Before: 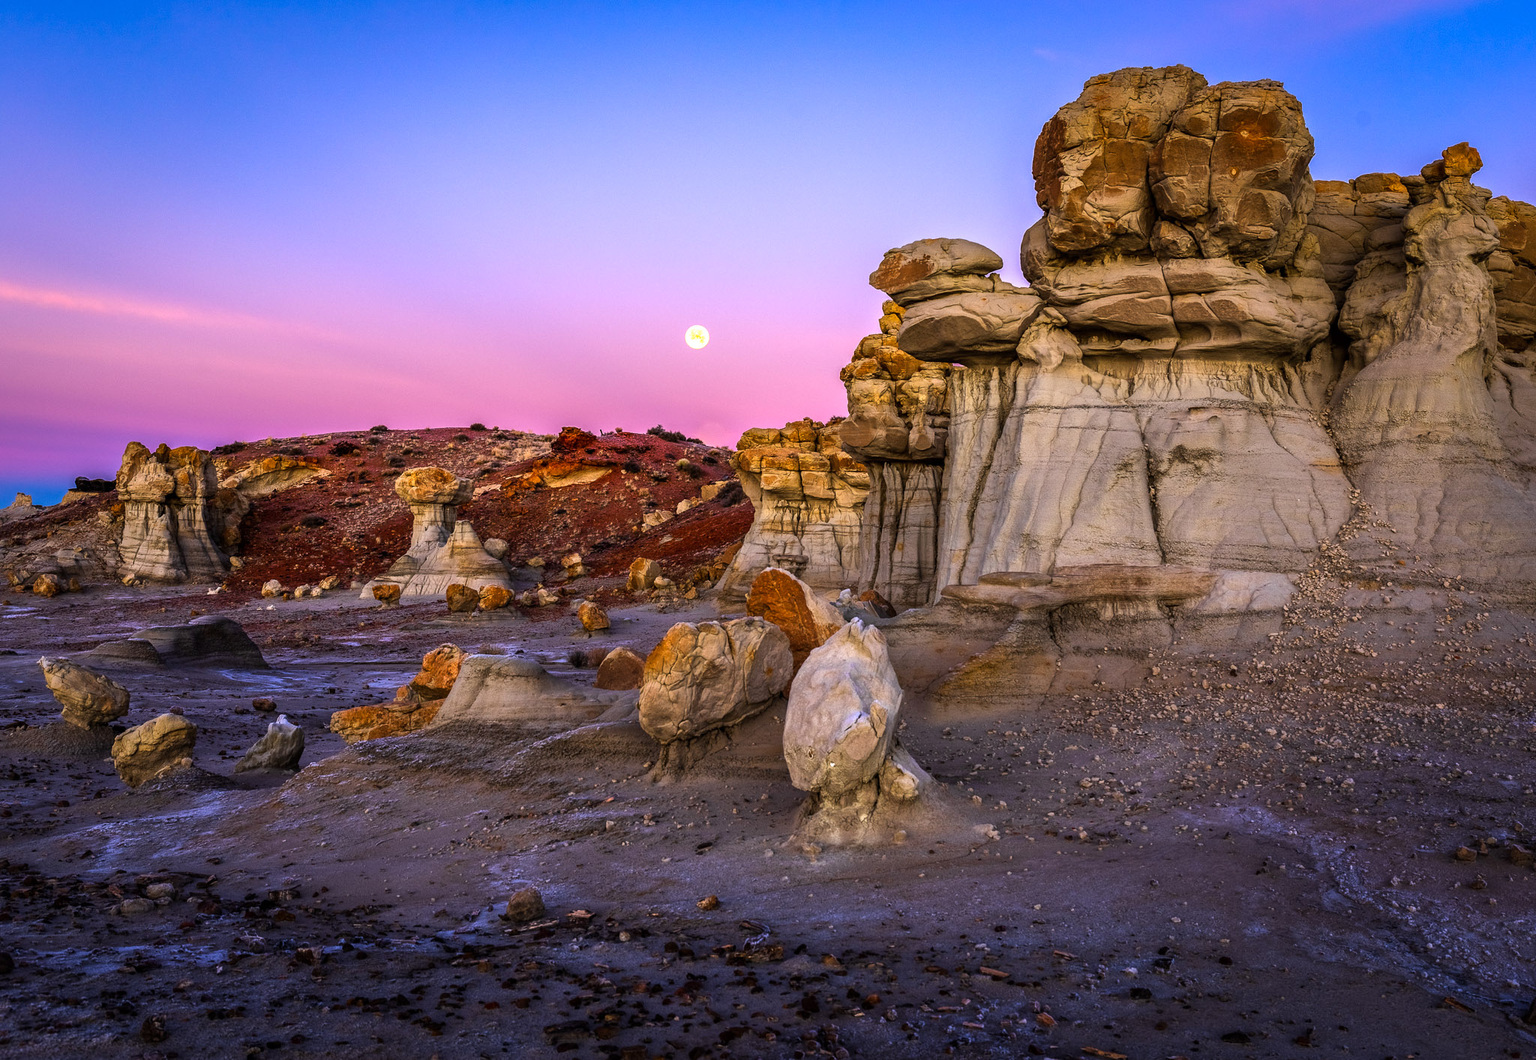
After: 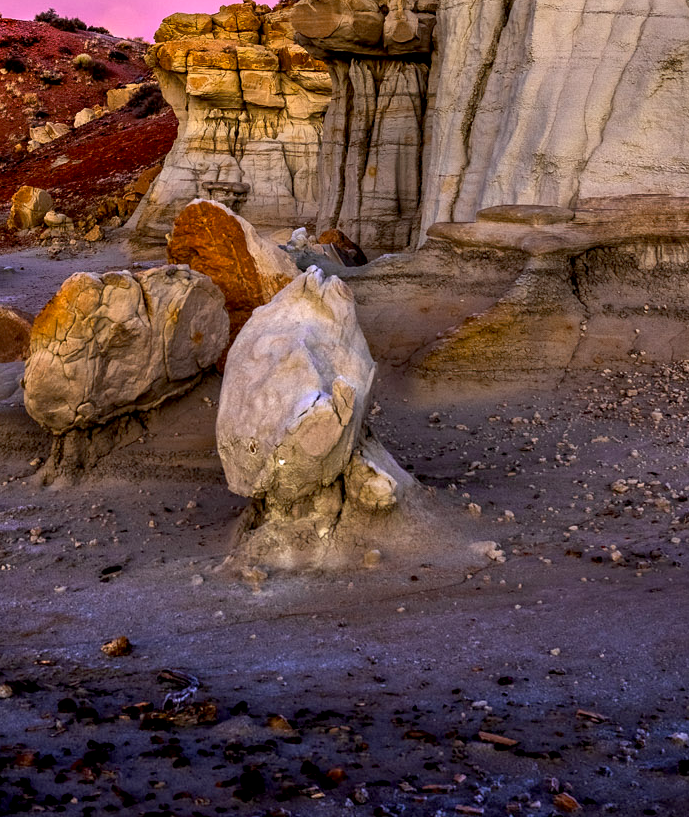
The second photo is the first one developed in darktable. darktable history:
crop: left 40.452%, top 39.465%, right 25.857%, bottom 2.702%
exposure: black level correction 0.009, exposure 0.106 EV, compensate highlight preservation false
